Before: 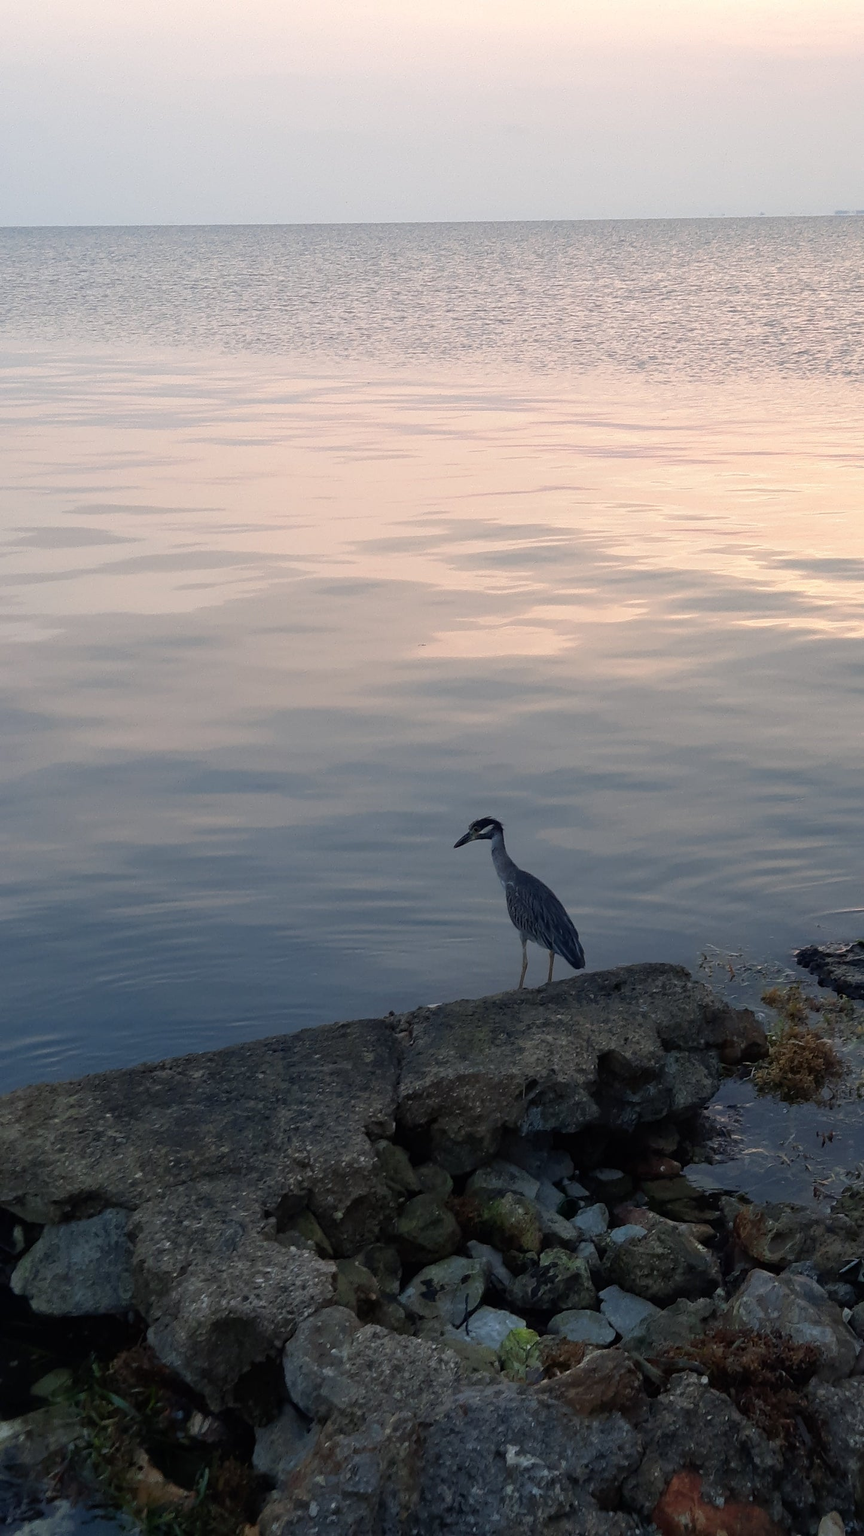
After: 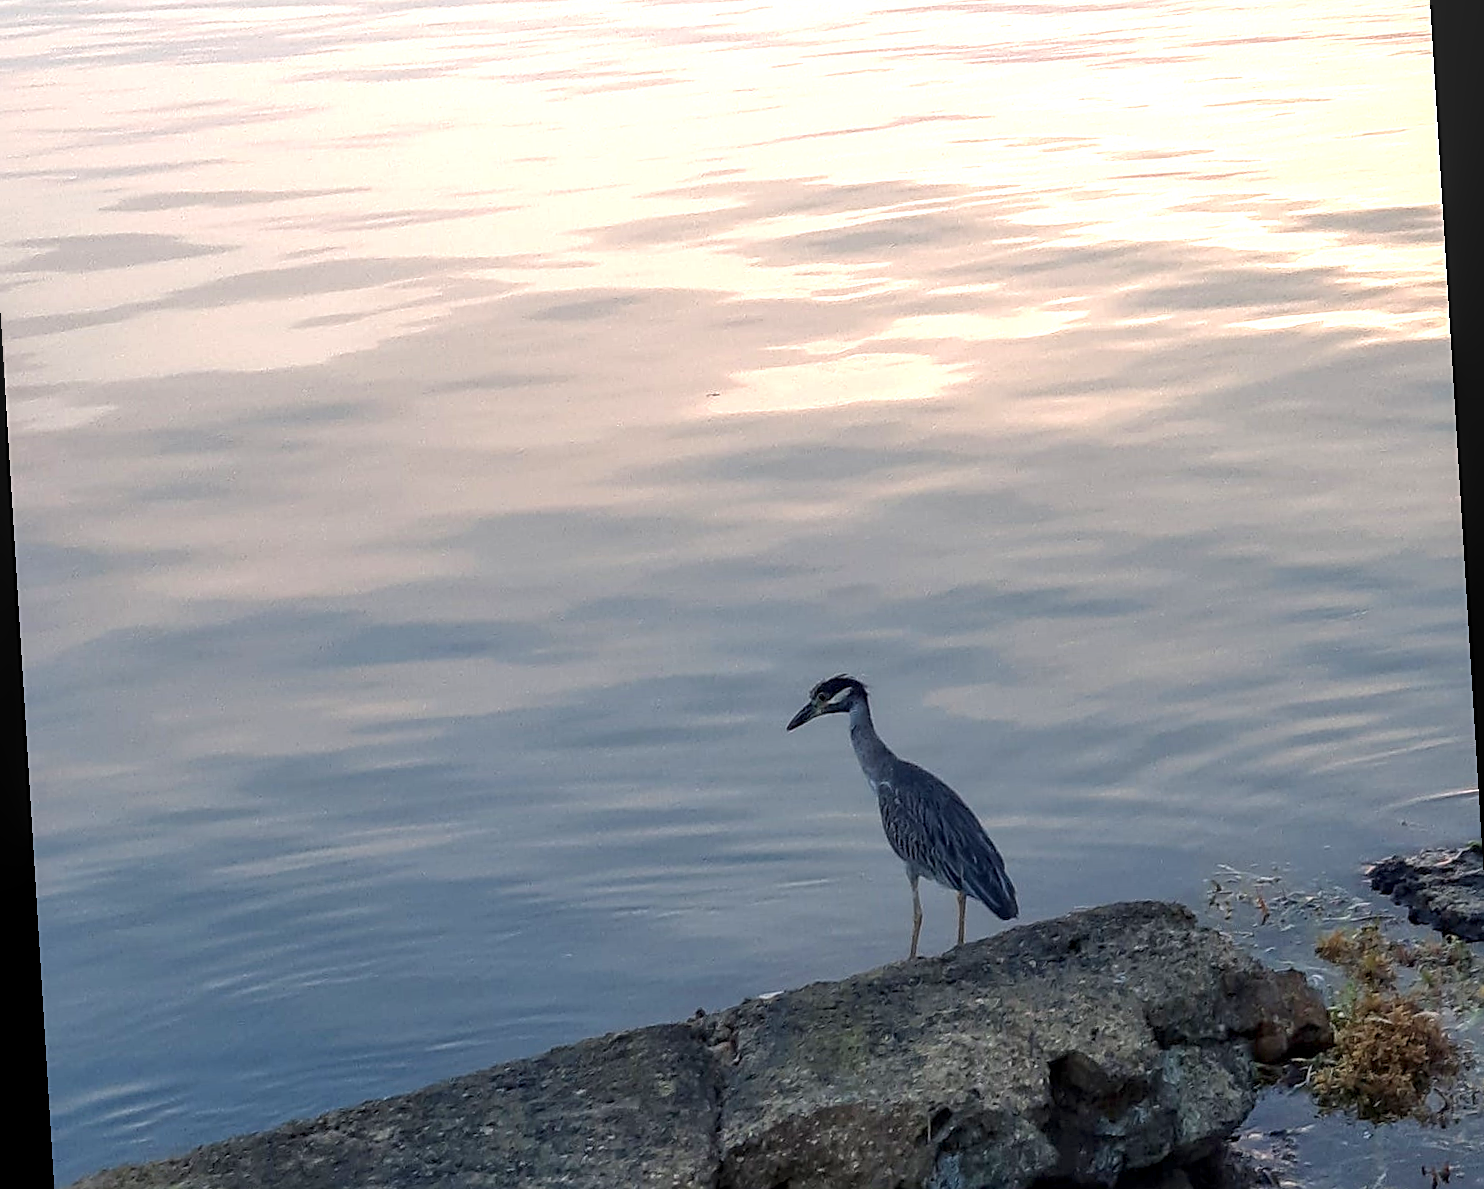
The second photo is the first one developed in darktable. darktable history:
tone equalizer: -8 EV 0.25 EV, -7 EV 0.417 EV, -6 EV 0.417 EV, -5 EV 0.25 EV, -3 EV -0.25 EV, -2 EV -0.417 EV, -1 EV -0.417 EV, +0 EV -0.25 EV, edges refinement/feathering 500, mask exposure compensation -1.57 EV, preserve details guided filter
sharpen: on, module defaults
exposure: exposure 1 EV, compensate highlight preservation false
crop and rotate: top 23.043%, bottom 23.437%
local contrast: detail 130%
rotate and perspective: rotation -3.52°, crop left 0.036, crop right 0.964, crop top 0.081, crop bottom 0.919
velvia: strength 10%
